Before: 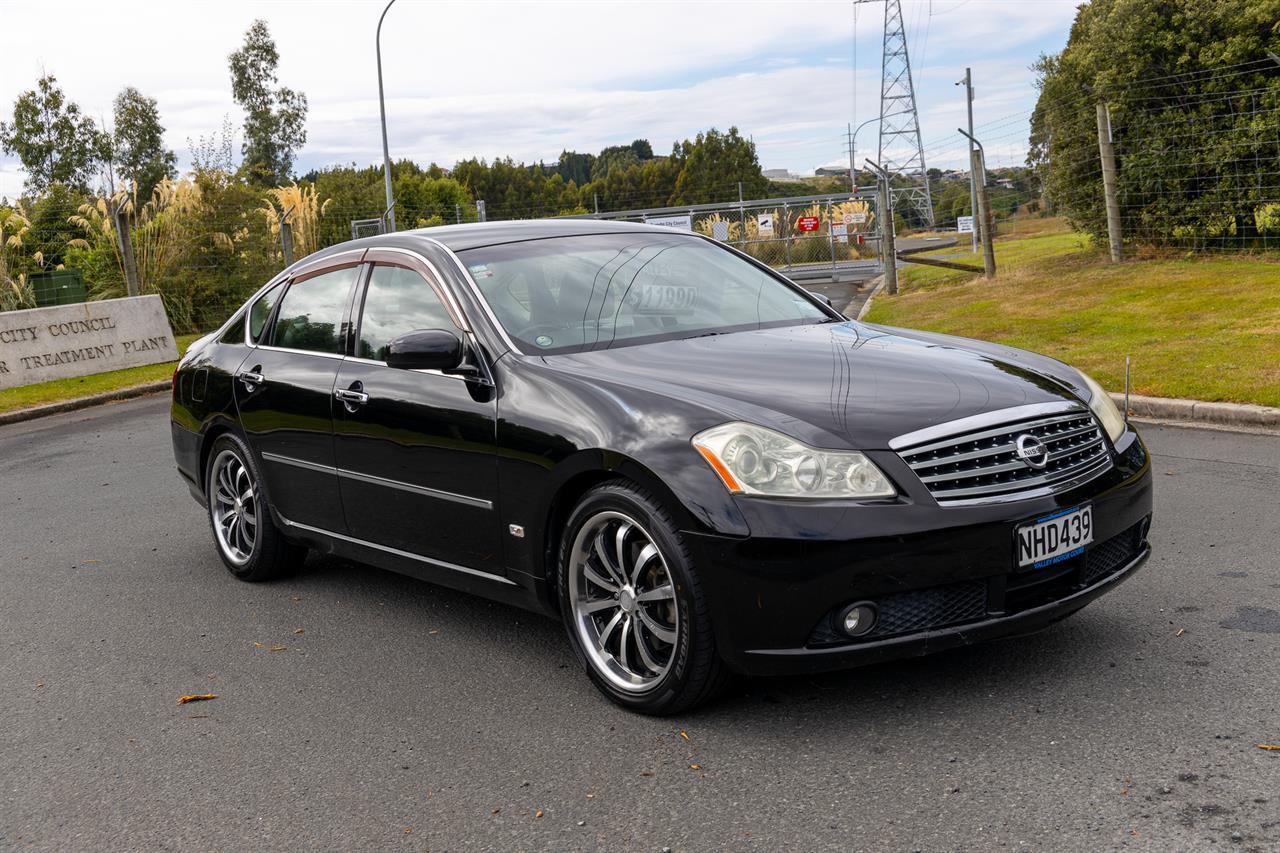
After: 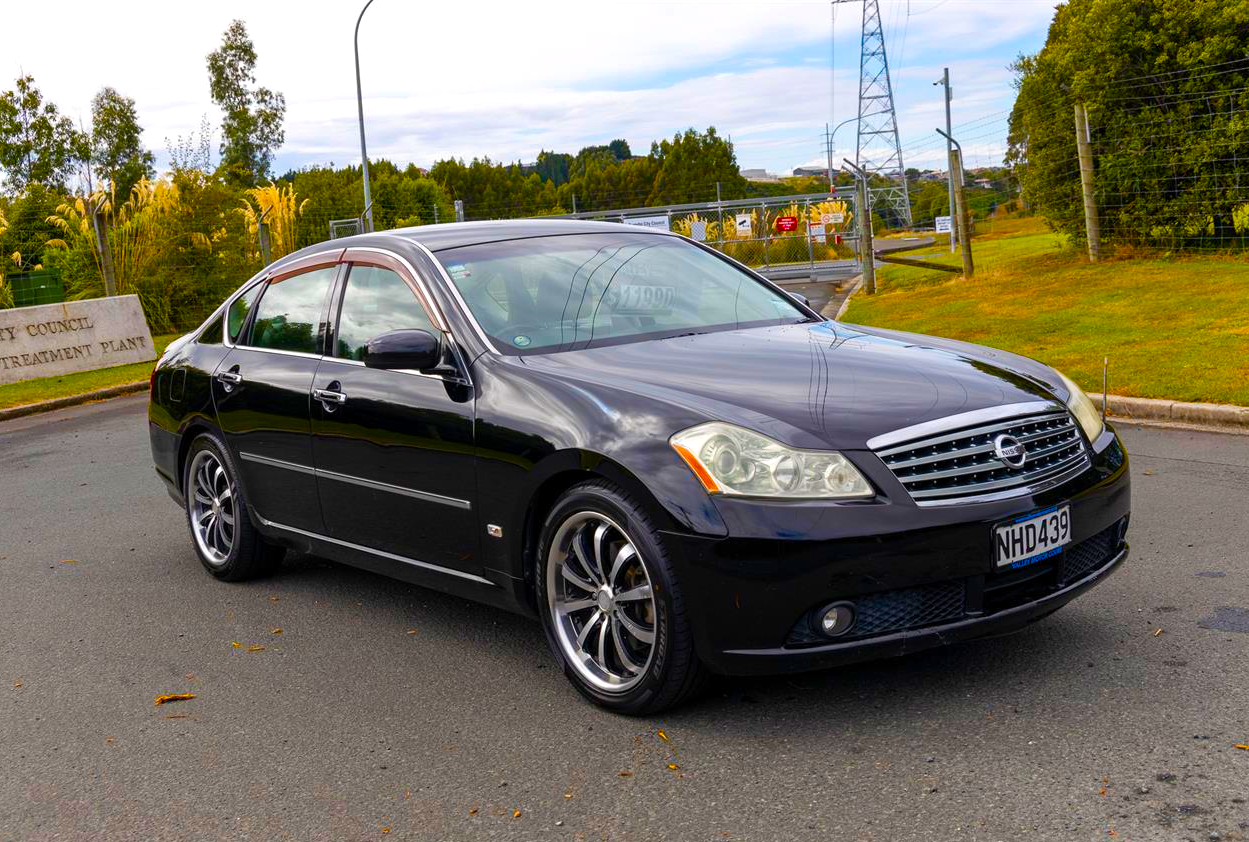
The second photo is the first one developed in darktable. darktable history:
crop and rotate: left 1.774%, right 0.633%, bottom 1.28%
color balance rgb: linear chroma grading › shadows 10%, linear chroma grading › highlights 10%, linear chroma grading › global chroma 15%, linear chroma grading › mid-tones 15%, perceptual saturation grading › global saturation 40%, perceptual saturation grading › highlights -25%, perceptual saturation grading › mid-tones 35%, perceptual saturation grading › shadows 35%, perceptual brilliance grading › global brilliance 11.29%, global vibrance 11.29%
shadows and highlights: radius 121.13, shadows 21.4, white point adjustment -9.72, highlights -14.39, soften with gaussian
